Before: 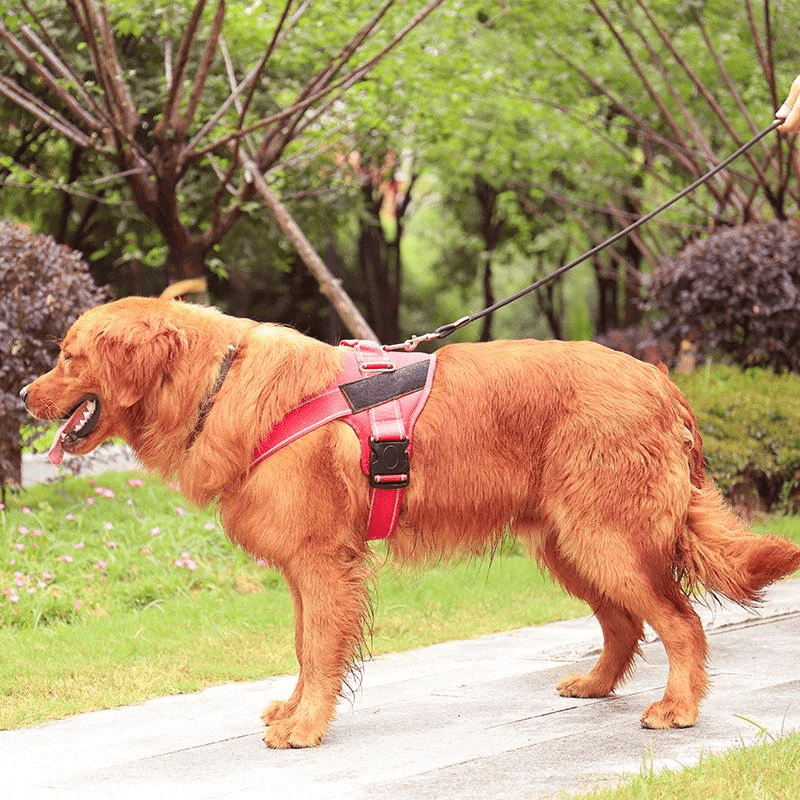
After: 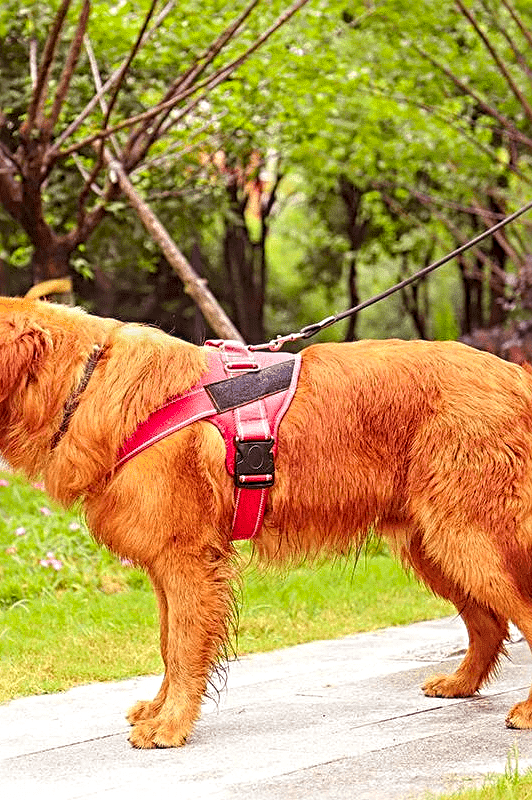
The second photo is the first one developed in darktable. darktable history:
local contrast: on, module defaults
color balance rgb: perceptual saturation grading › global saturation 25%, global vibrance 20%
crop: left 16.899%, right 16.556%
sharpen: radius 4
